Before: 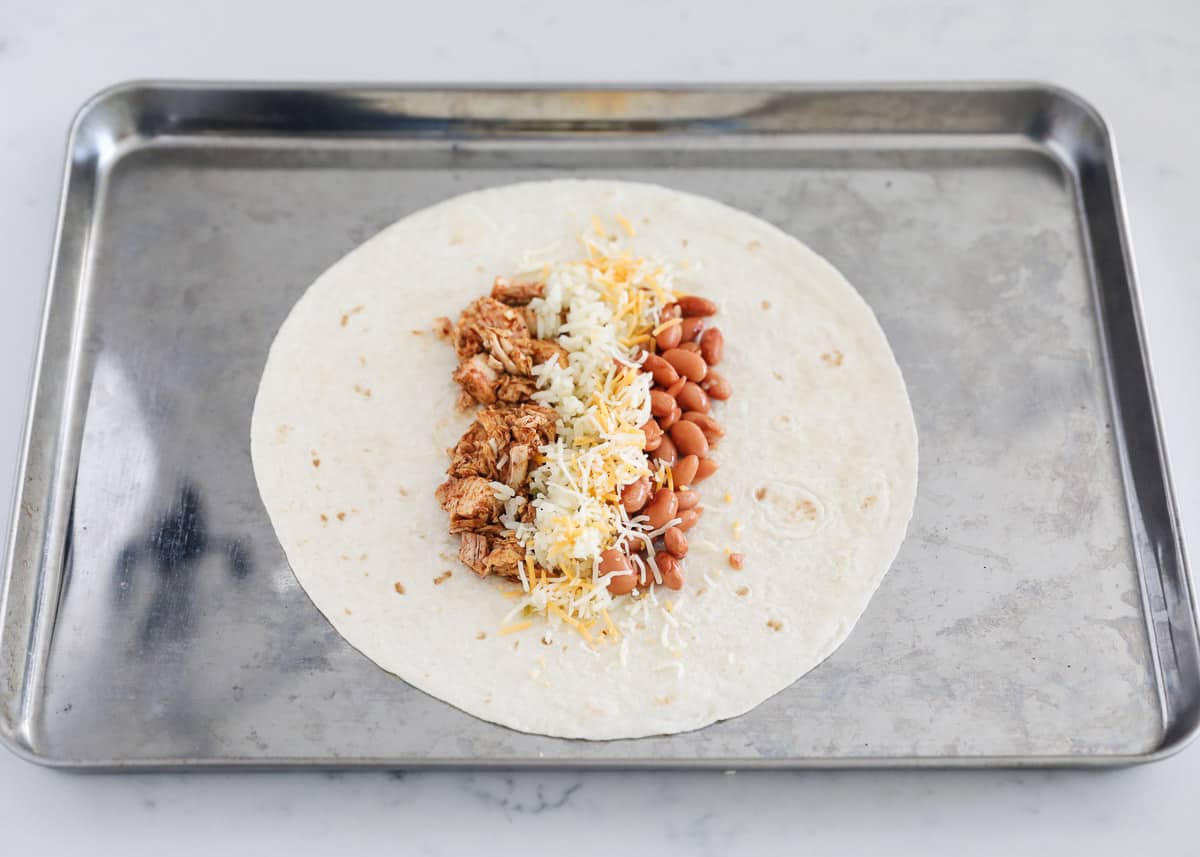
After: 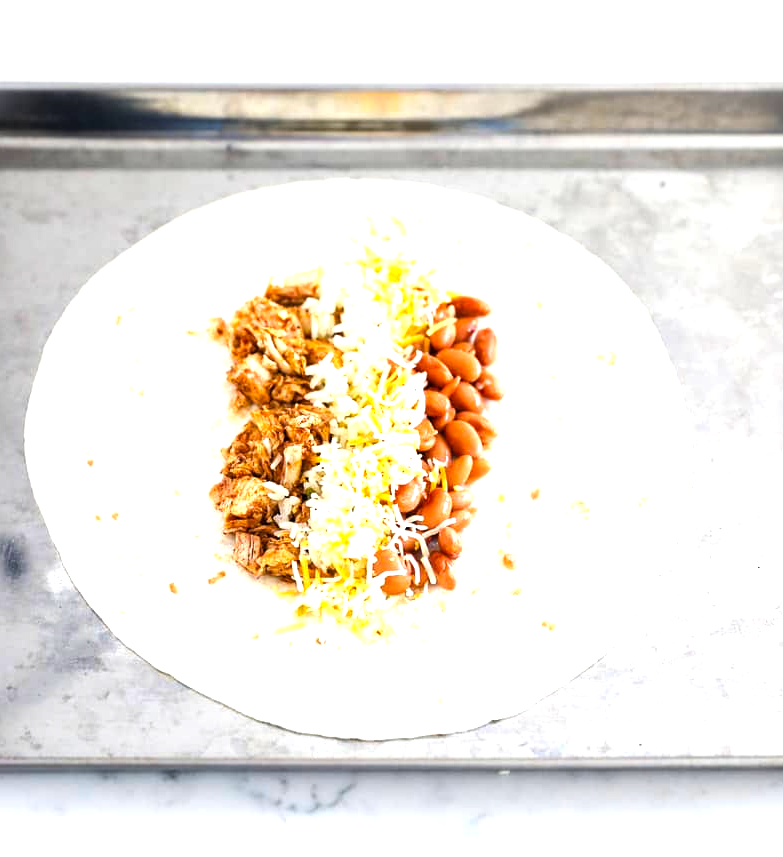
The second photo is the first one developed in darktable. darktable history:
tone equalizer: -8 EV -0.75 EV, -7 EV -0.684 EV, -6 EV -0.569 EV, -5 EV -0.402 EV, -3 EV 0.381 EV, -2 EV 0.6 EV, -1 EV 0.692 EV, +0 EV 0.74 EV, mask exposure compensation -0.495 EV
crop and rotate: left 18.848%, right 15.83%
color balance rgb: perceptual saturation grading › global saturation 30.321%, perceptual brilliance grading › highlights 9.894%, perceptual brilliance grading › shadows -4.818%, global vibrance 0.412%
